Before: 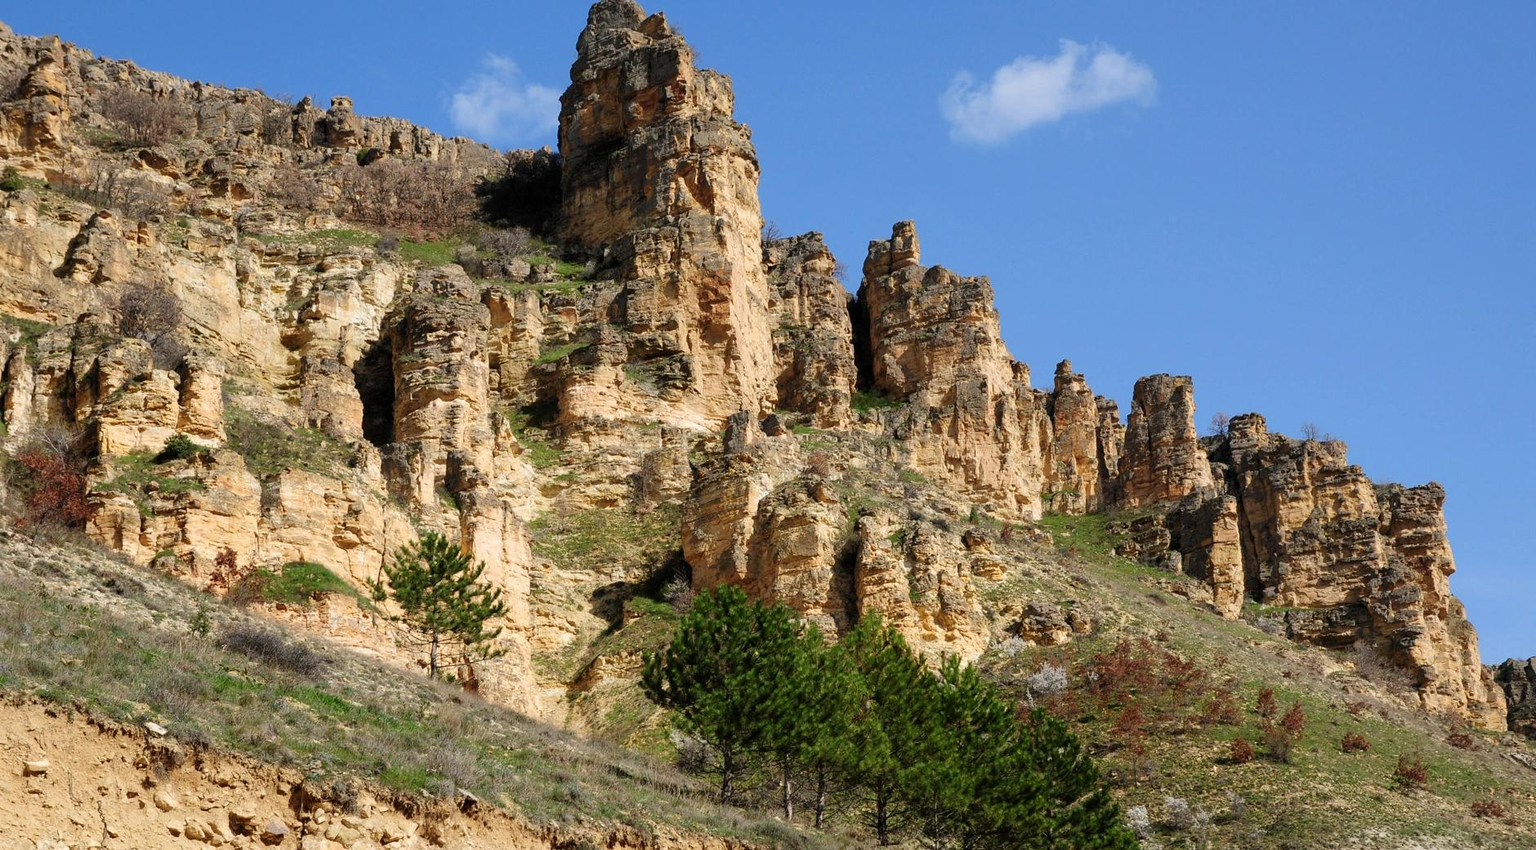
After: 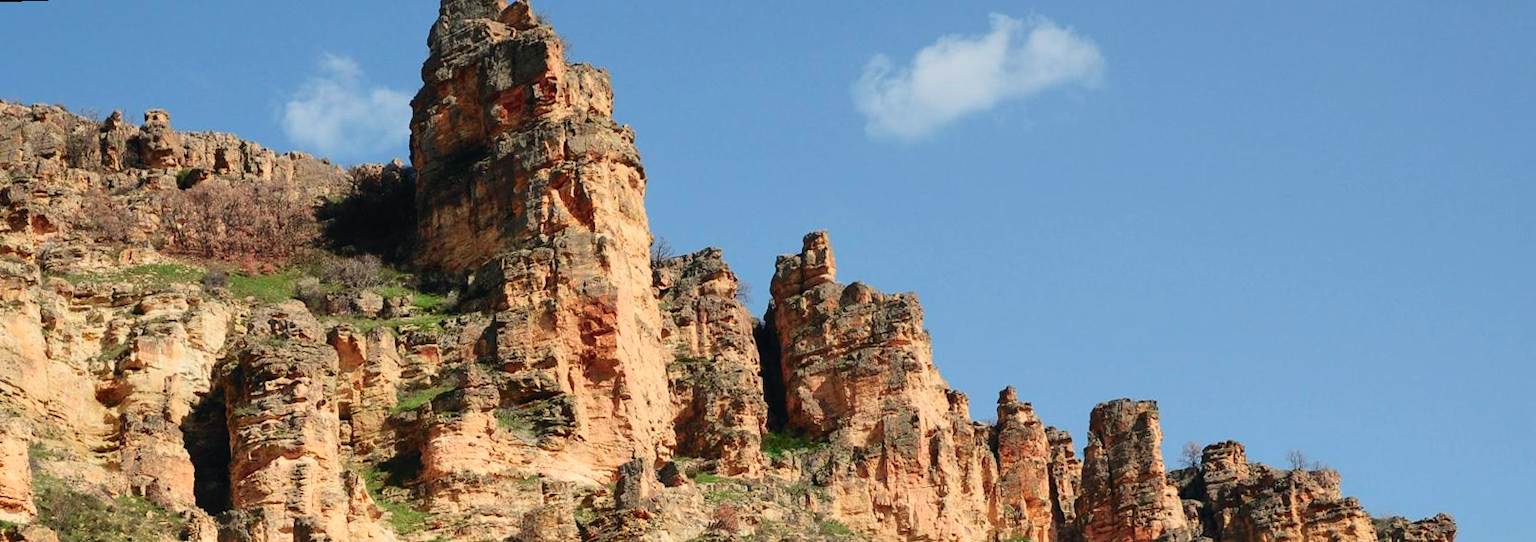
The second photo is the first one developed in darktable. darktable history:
crop and rotate: left 11.812%, bottom 42.776%
white balance: red 1.029, blue 0.92
rotate and perspective: rotation -2°, crop left 0.022, crop right 0.978, crop top 0.049, crop bottom 0.951
tone curve: curves: ch0 [(0, 0.025) (0.15, 0.143) (0.452, 0.486) (0.751, 0.788) (1, 0.961)]; ch1 [(0, 0) (0.43, 0.408) (0.476, 0.469) (0.497, 0.494) (0.546, 0.571) (0.566, 0.607) (0.62, 0.657) (1, 1)]; ch2 [(0, 0) (0.386, 0.397) (0.505, 0.498) (0.547, 0.546) (0.579, 0.58) (1, 1)], color space Lab, independent channels, preserve colors none
